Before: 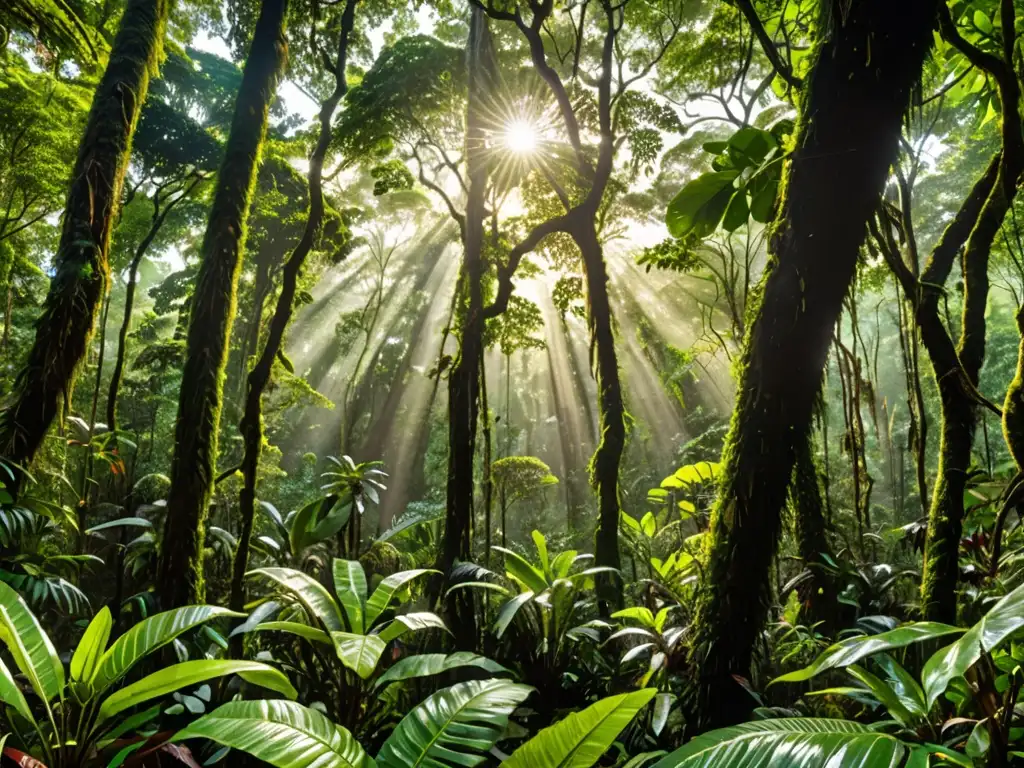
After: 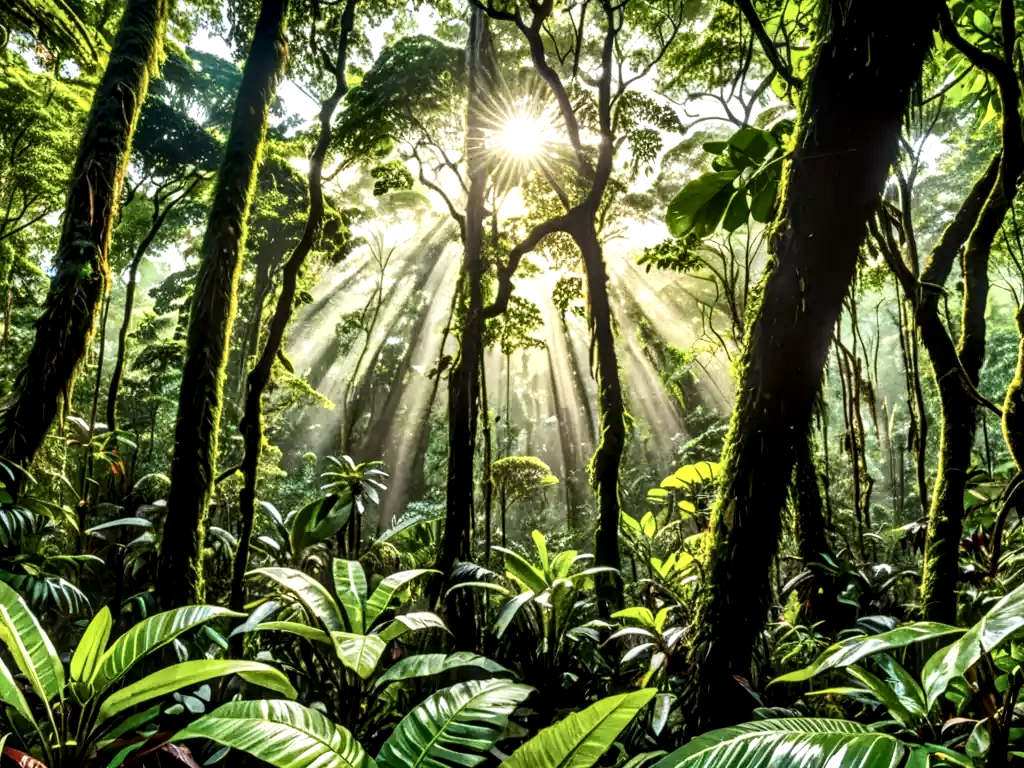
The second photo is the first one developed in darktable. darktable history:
local contrast: detail 160%
contrast brightness saturation: contrast 0.241, brightness 0.09
